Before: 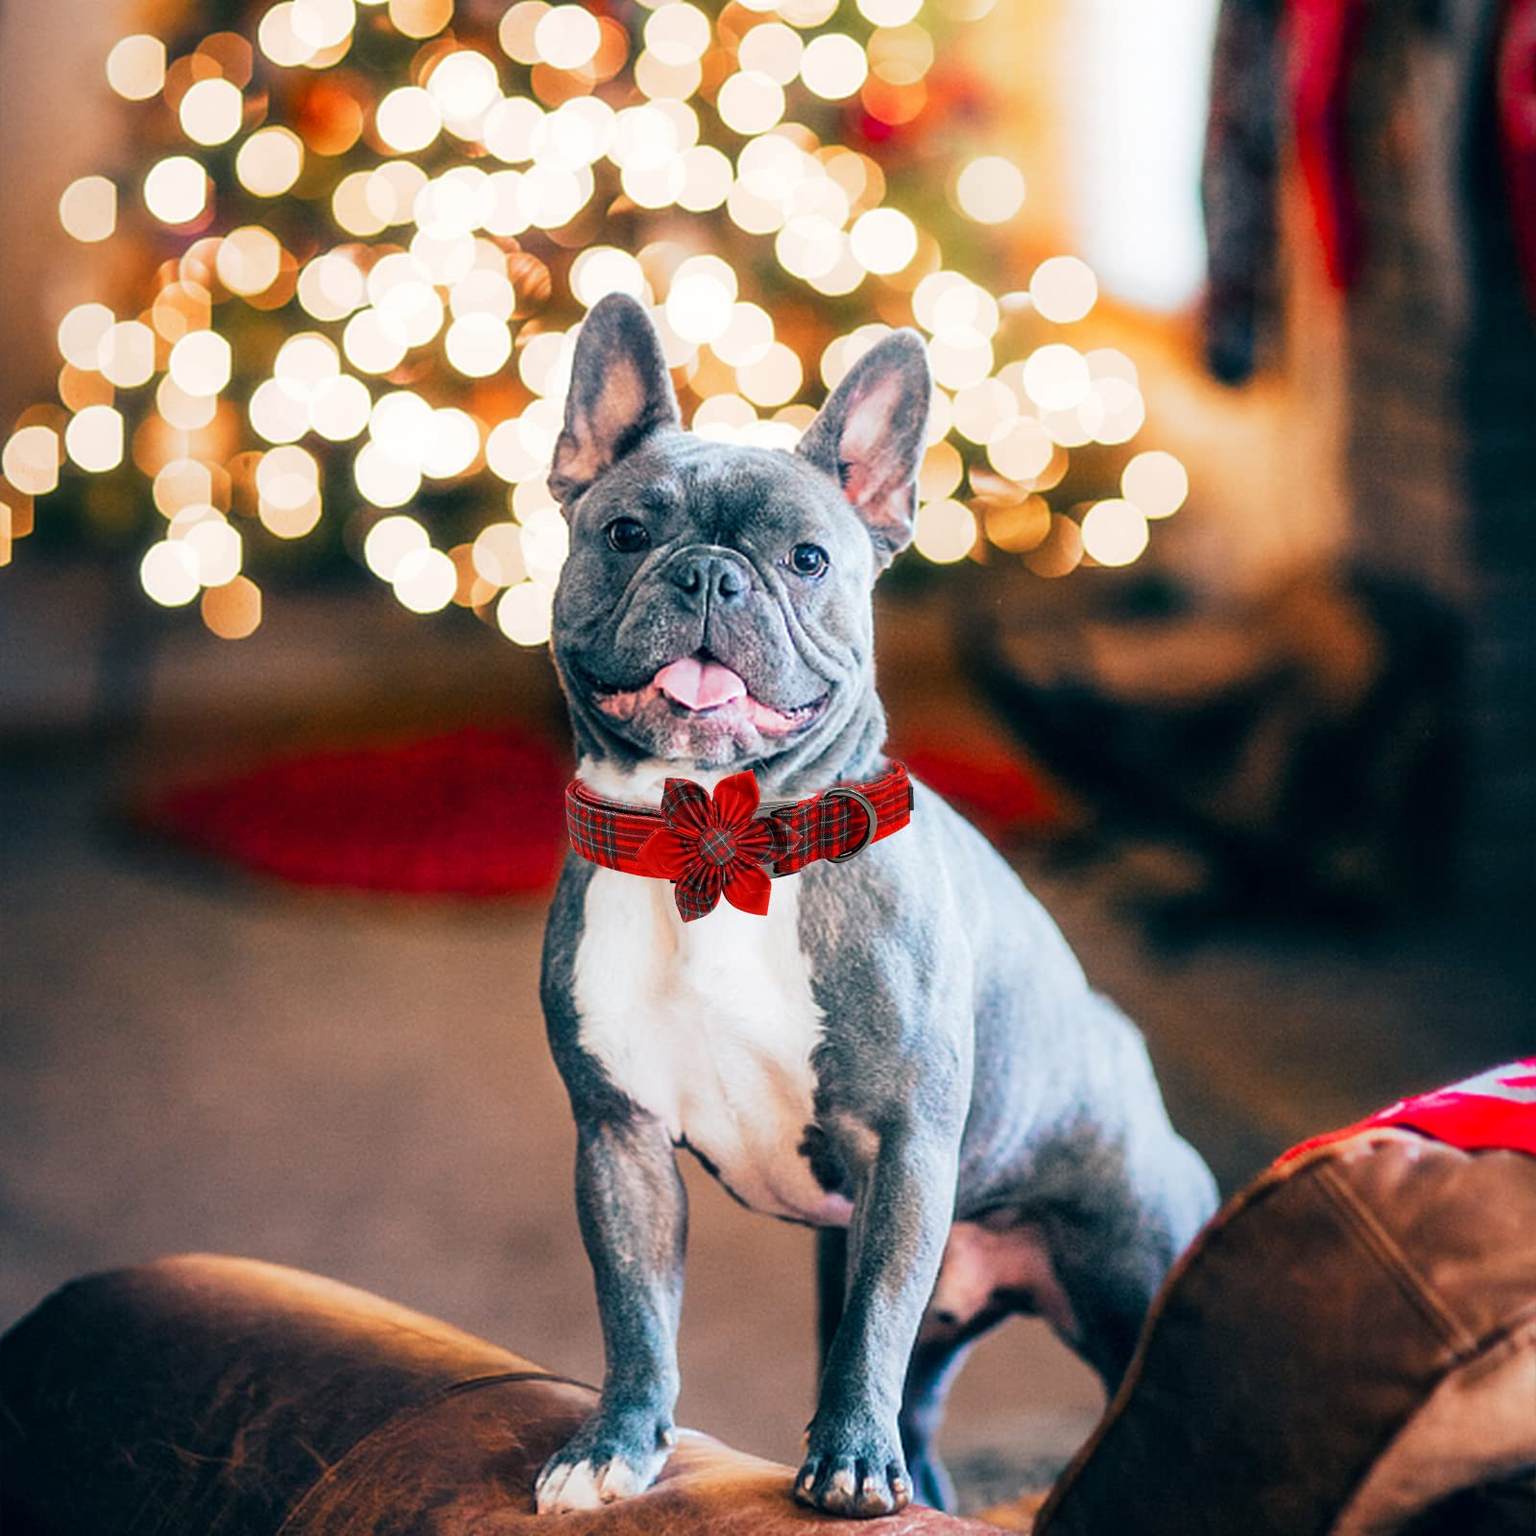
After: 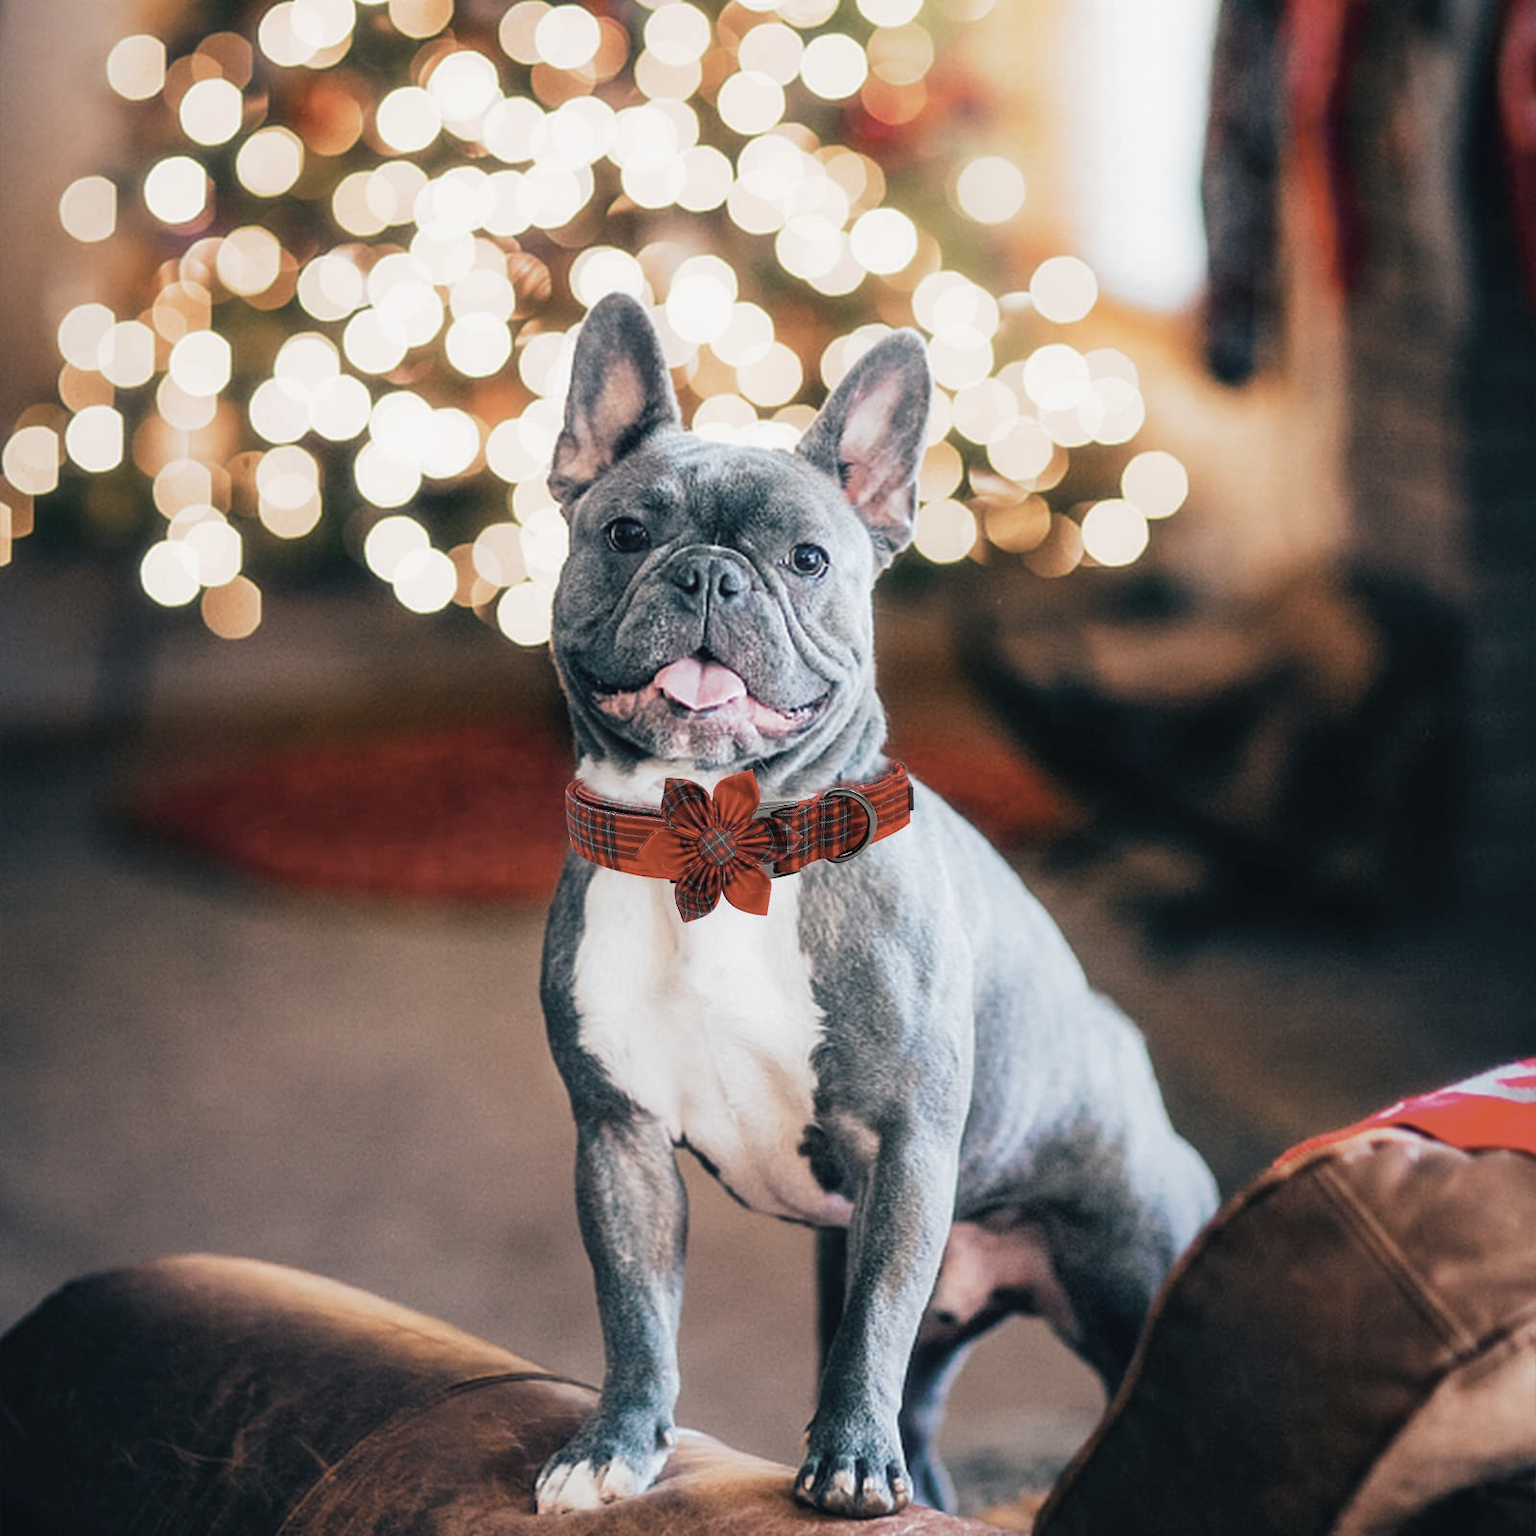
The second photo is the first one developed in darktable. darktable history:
contrast brightness saturation: contrast -0.056, saturation -0.407
